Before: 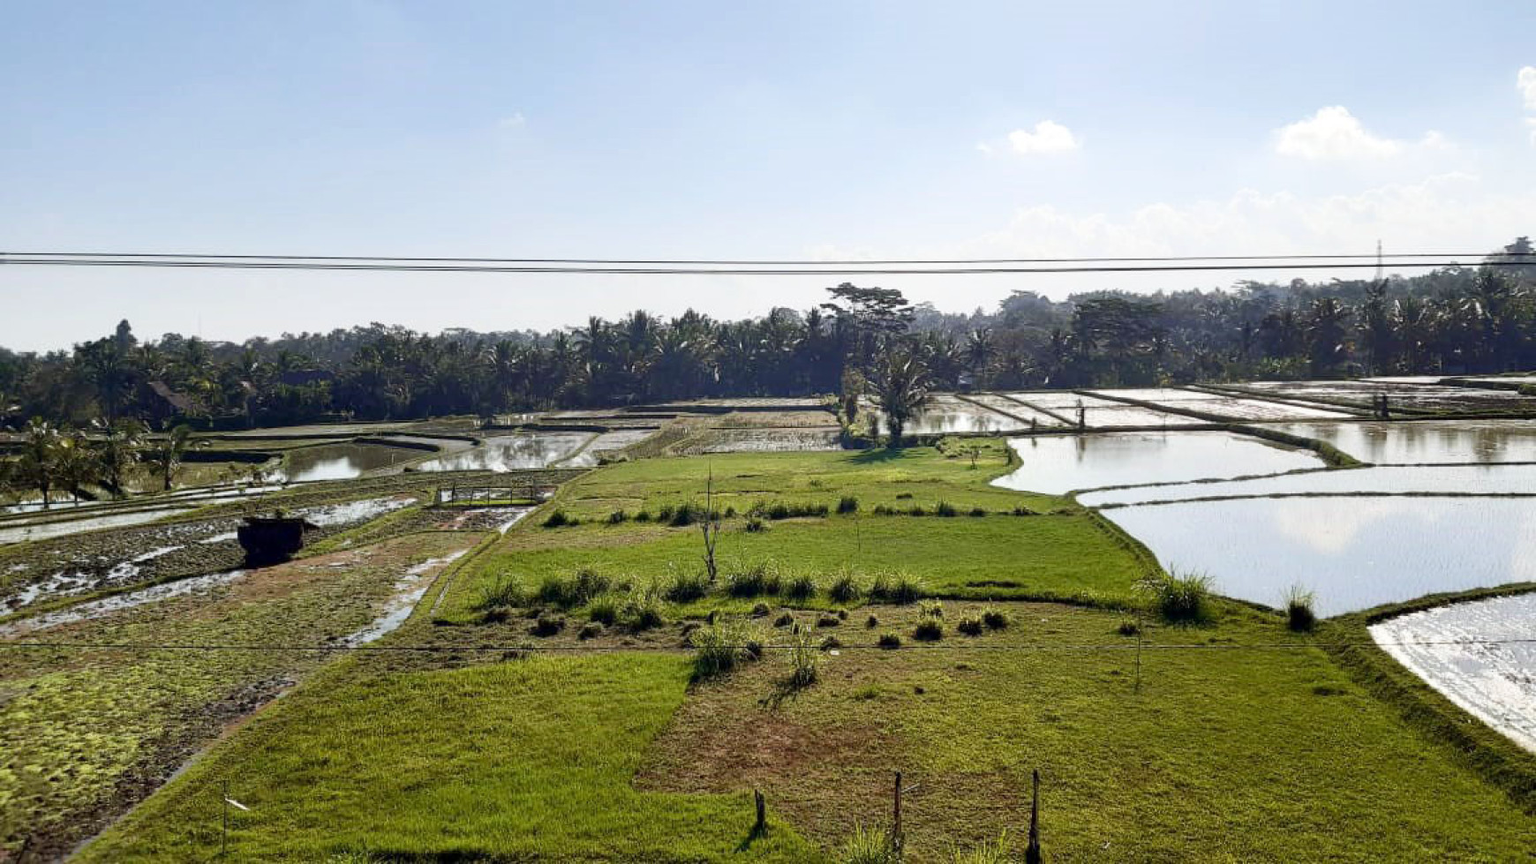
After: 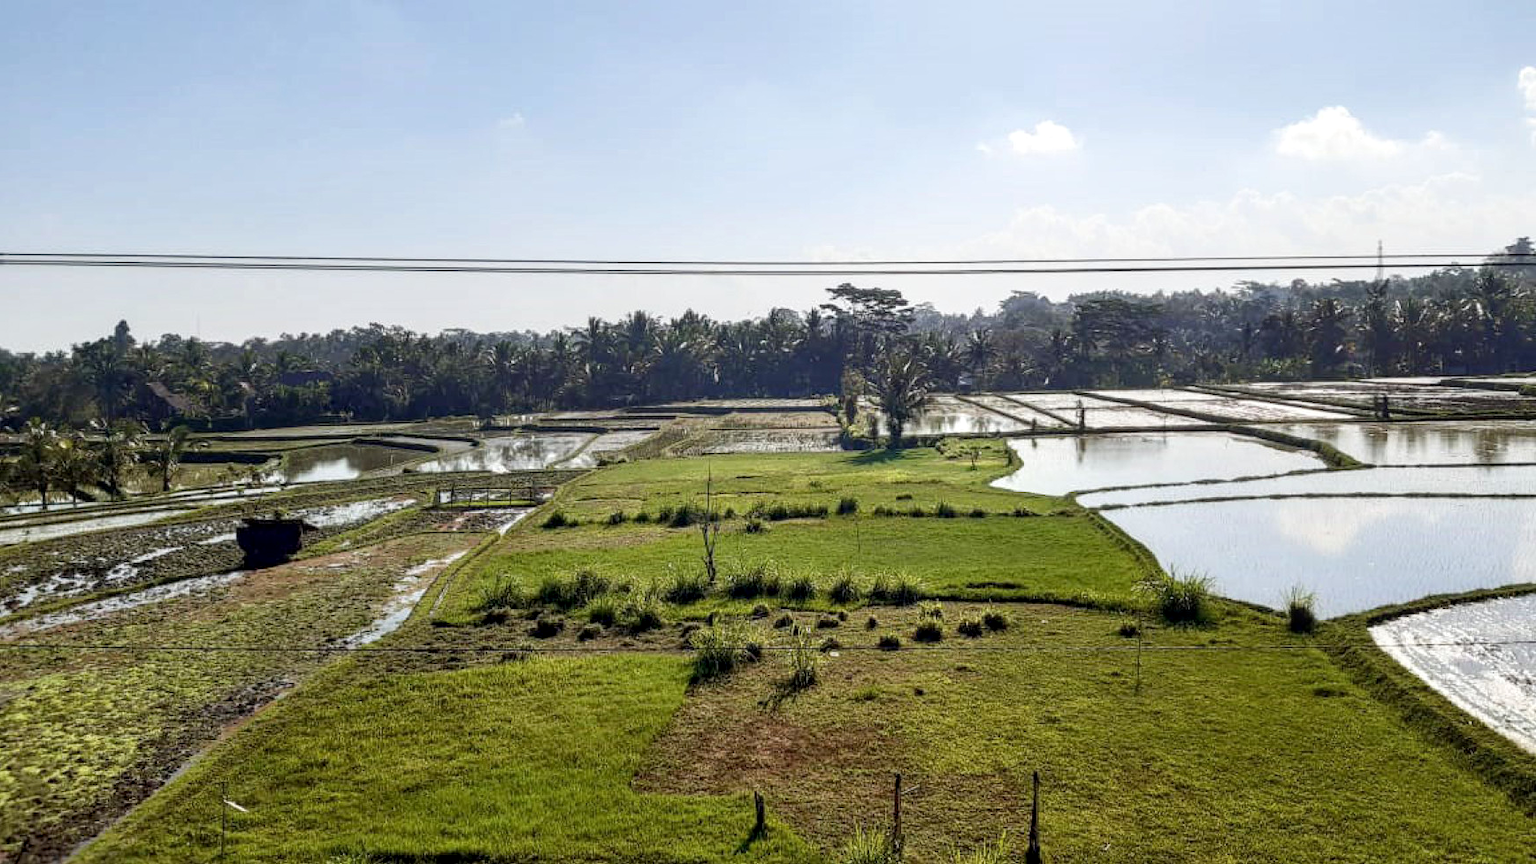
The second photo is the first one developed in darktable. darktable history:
crop and rotate: left 0.126%
local contrast: on, module defaults
